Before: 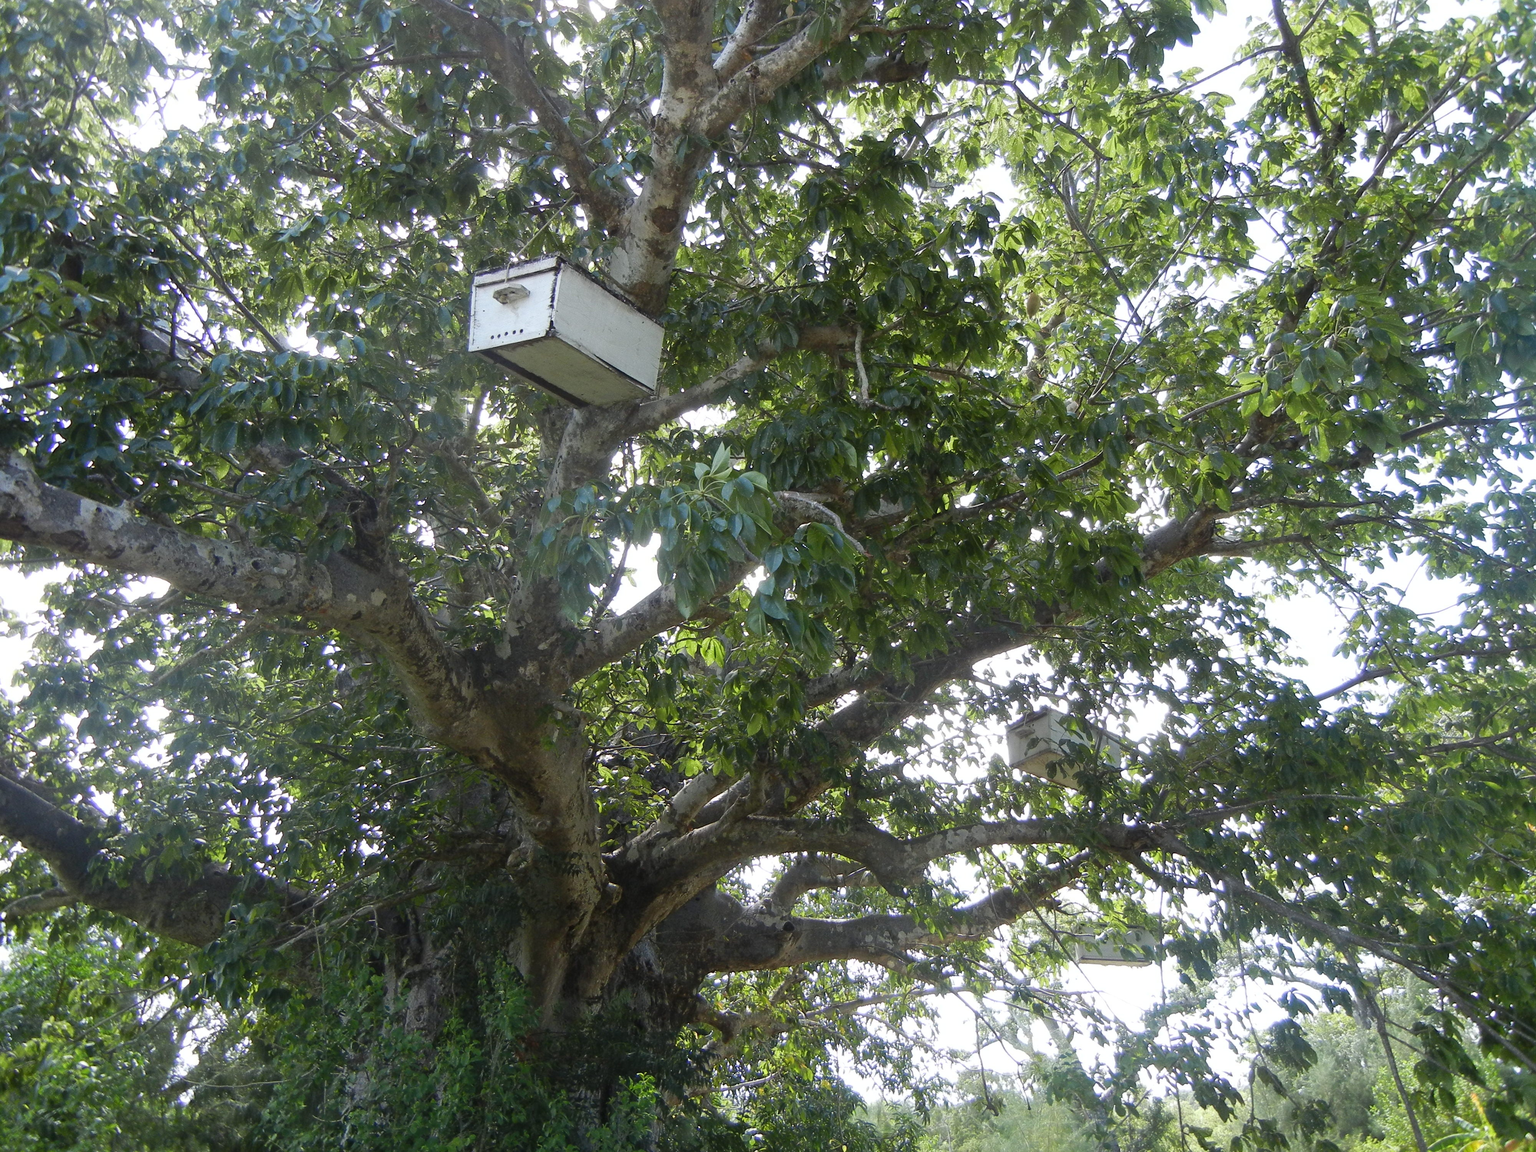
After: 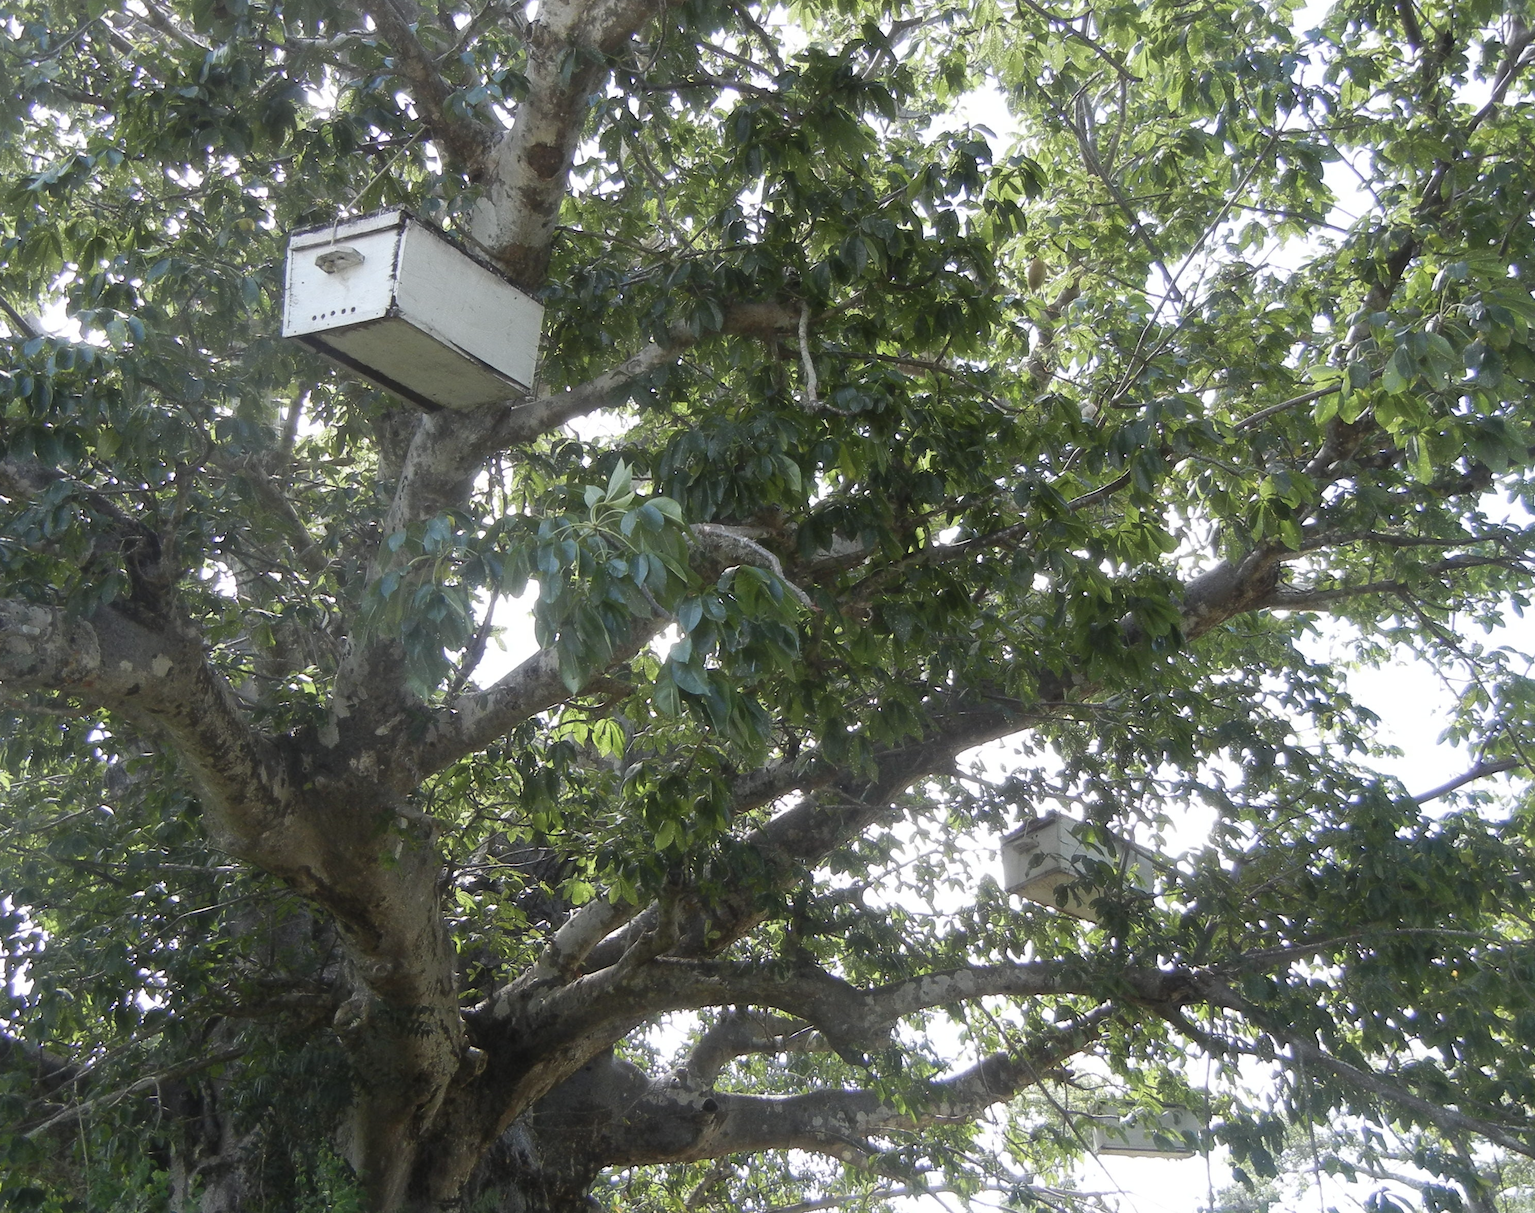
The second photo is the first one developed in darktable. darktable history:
crop: left 16.768%, top 8.653%, right 8.362%, bottom 12.485%
haze removal: strength -0.1, adaptive false
contrast brightness saturation: saturation -0.17
